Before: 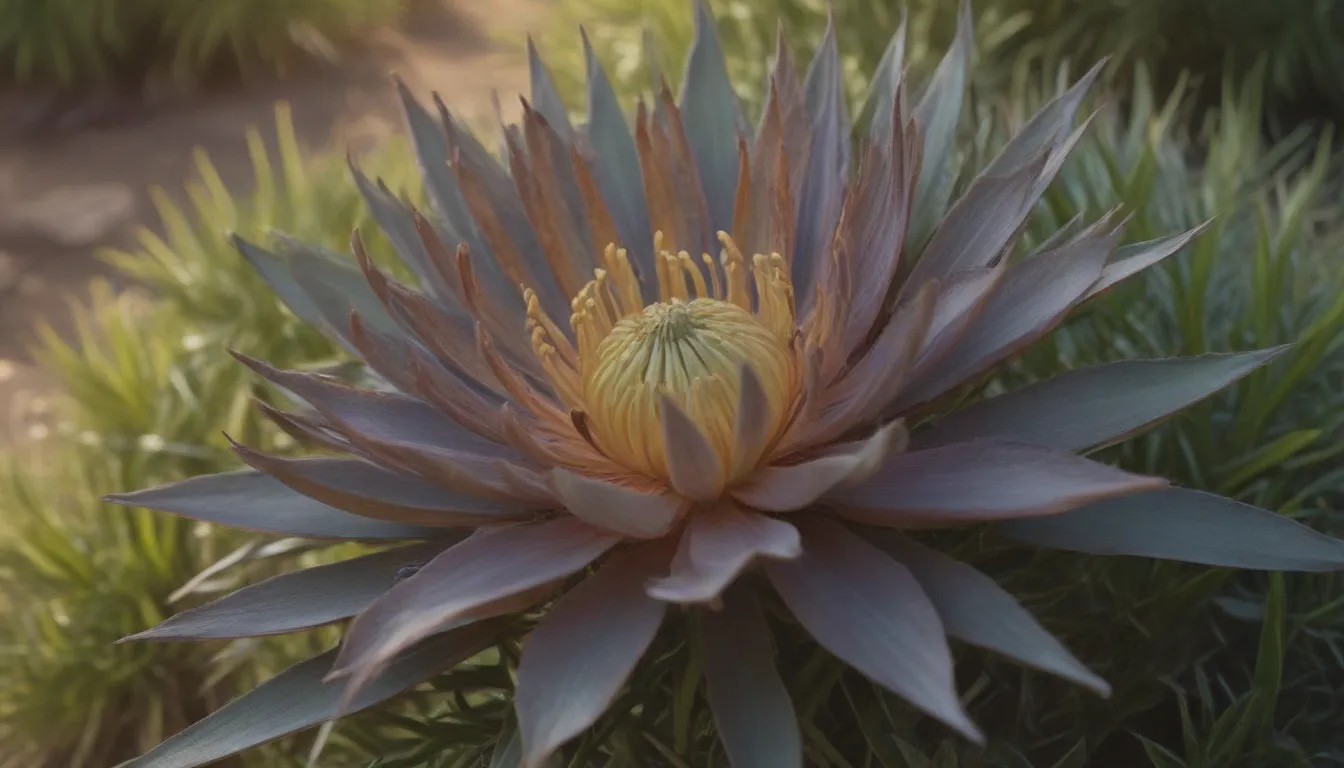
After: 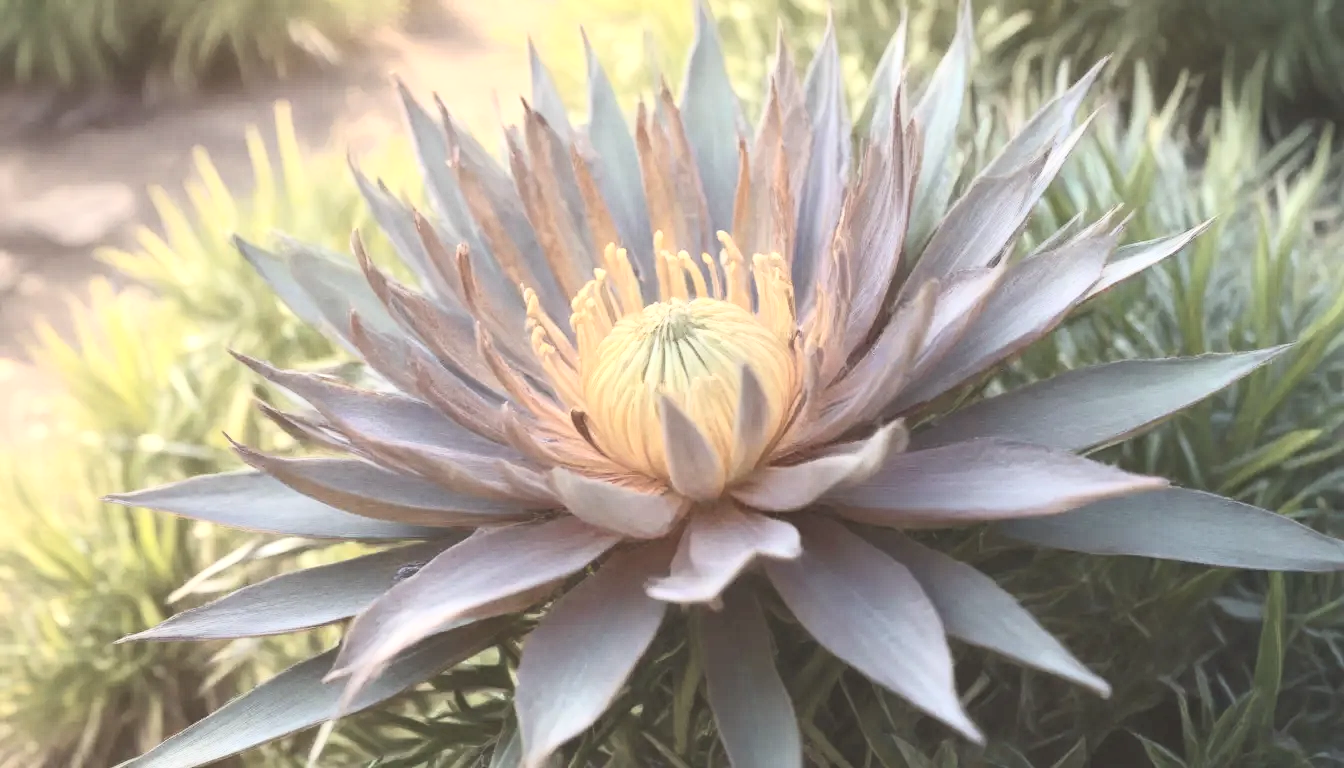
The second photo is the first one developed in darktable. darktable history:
contrast brightness saturation: contrast 0.42, brightness 0.551, saturation -0.18
local contrast: highlights 103%, shadows 101%, detail 119%, midtone range 0.2
exposure: black level correction 0, exposure 0.899 EV, compensate exposure bias true, compensate highlight preservation false
